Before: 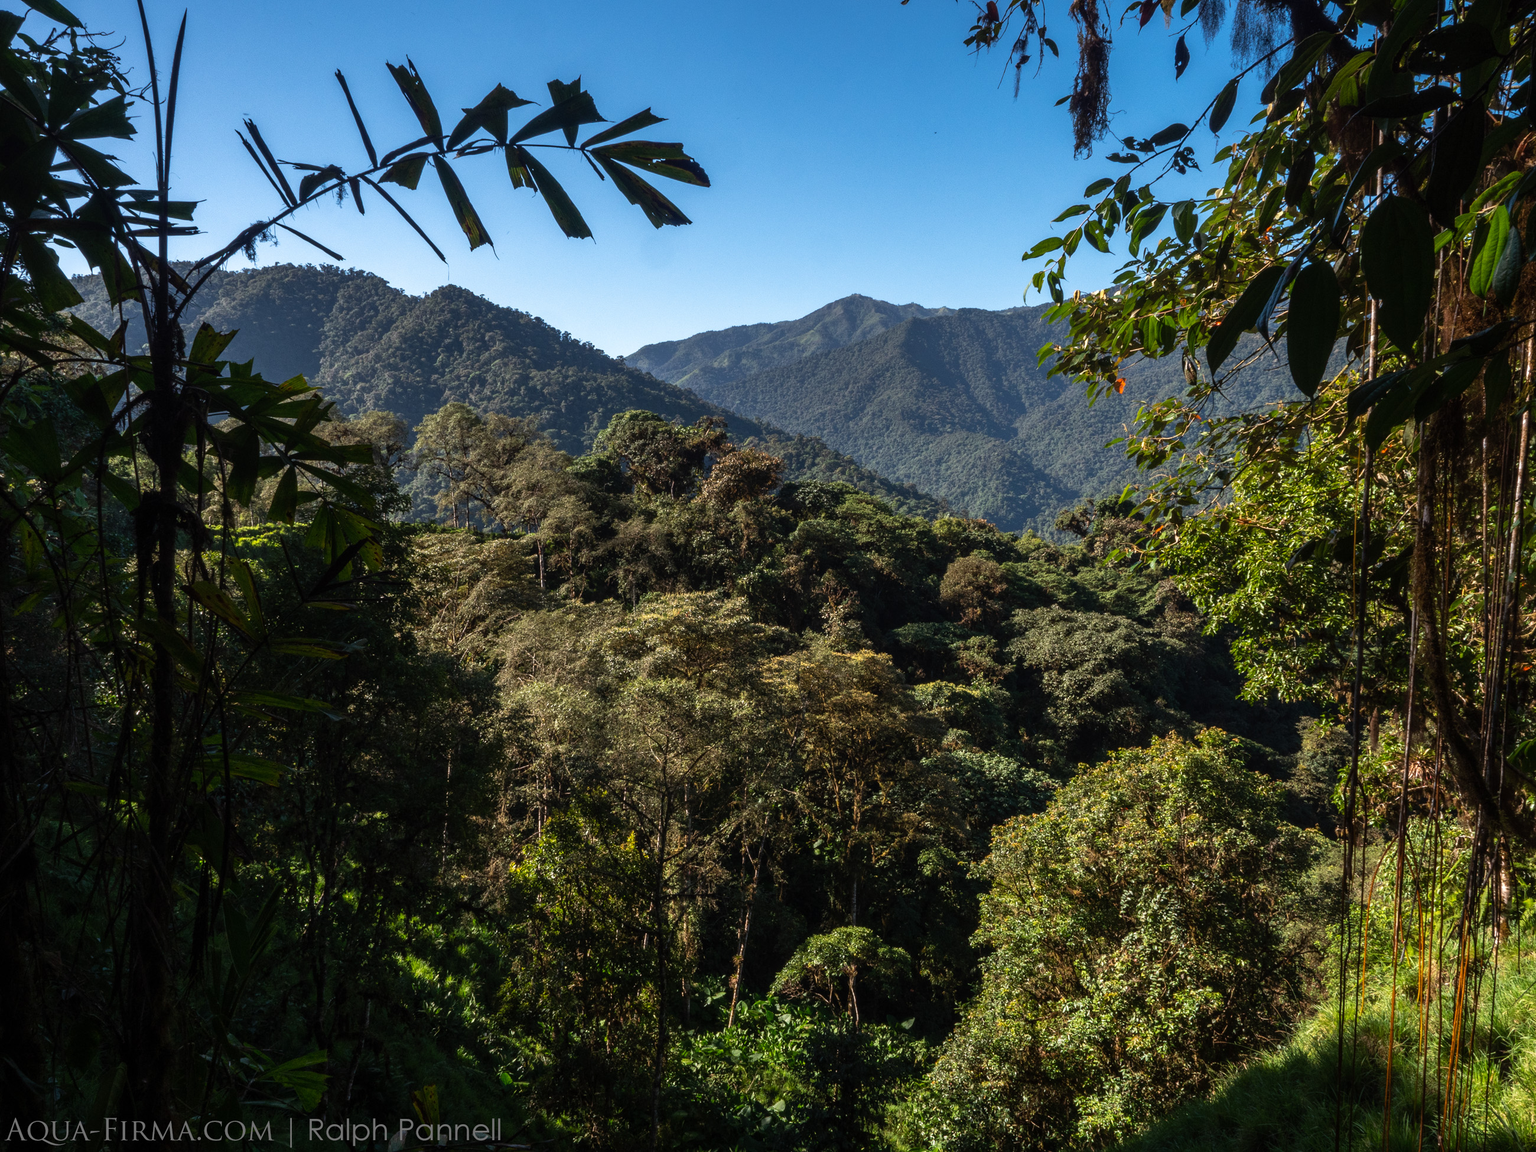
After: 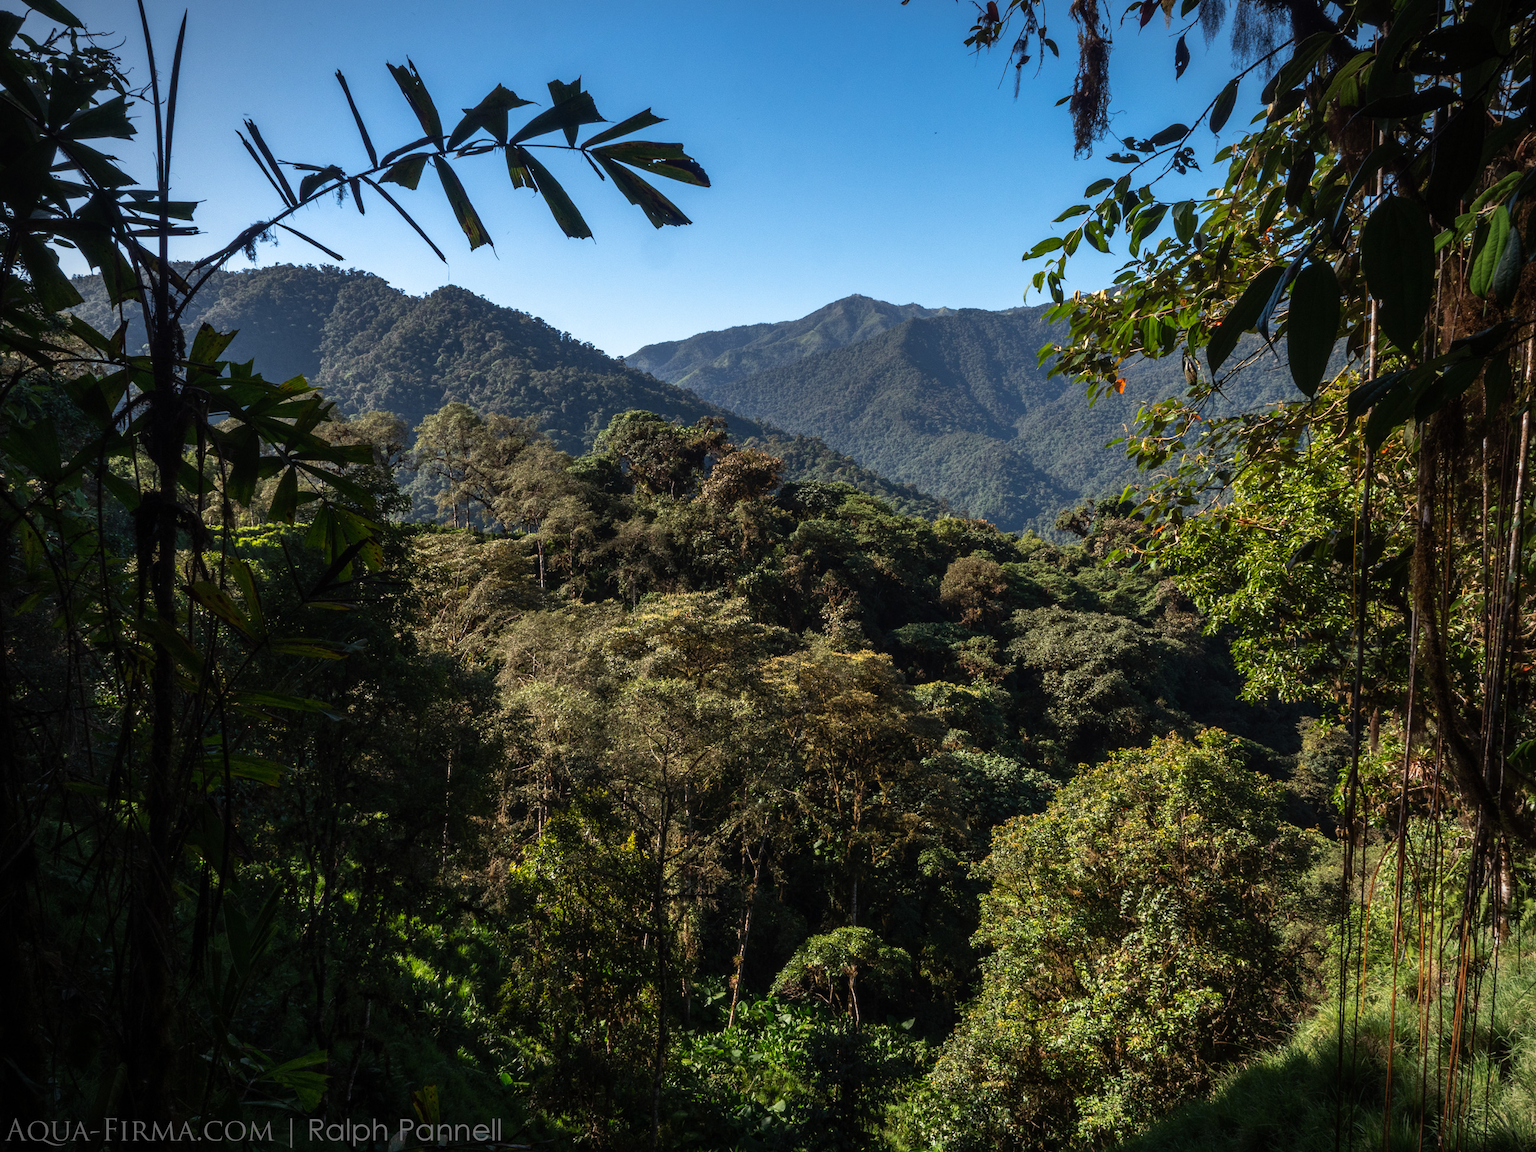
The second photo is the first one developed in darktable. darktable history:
vignetting: brightness -0.412, saturation -0.312, width/height ratio 1.099
